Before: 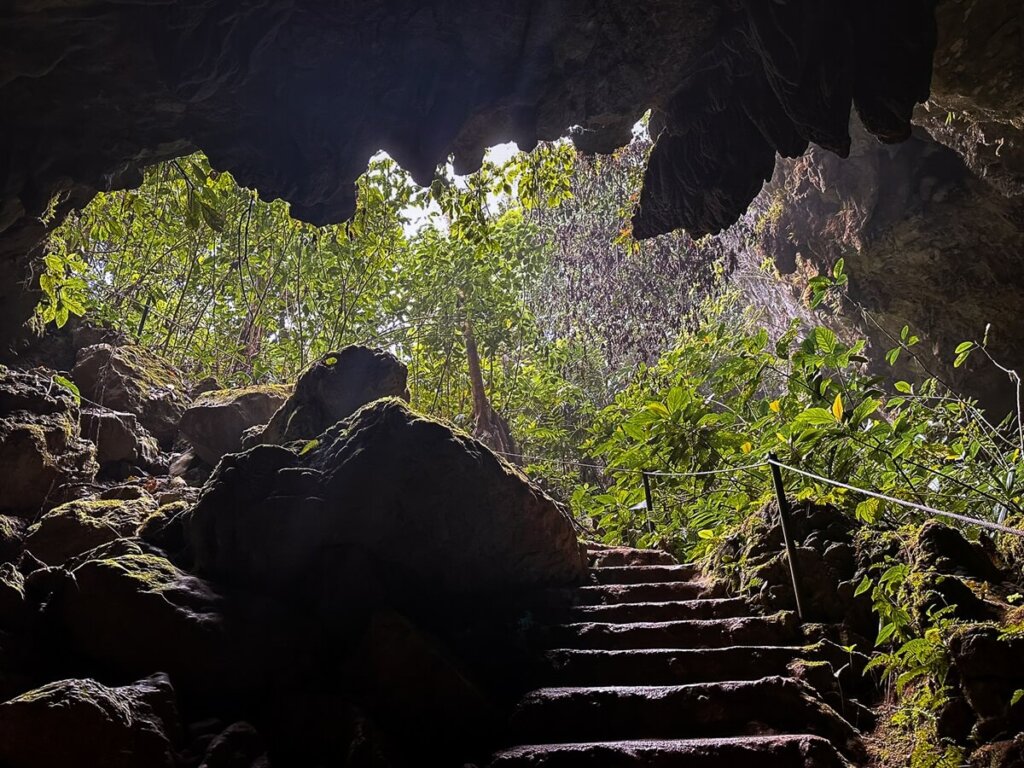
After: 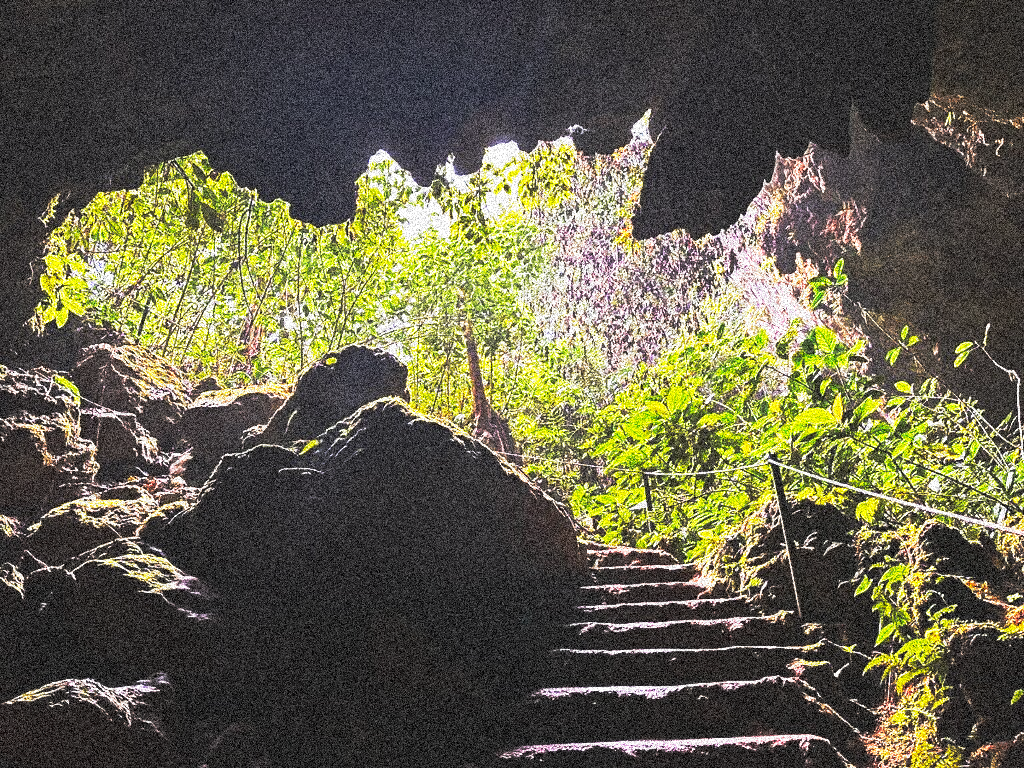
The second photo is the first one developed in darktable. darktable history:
tone curve: curves: ch0 [(0, 0) (0.004, 0.001) (0.133, 0.16) (0.325, 0.399) (0.475, 0.588) (0.832, 0.903) (1, 1)], color space Lab, linked channels, preserve colors none
grain: coarseness 3.75 ISO, strength 100%, mid-tones bias 0%
base curve: curves: ch0 [(0, 0.015) (0.085, 0.116) (0.134, 0.298) (0.19, 0.545) (0.296, 0.764) (0.599, 0.982) (1, 1)], preserve colors none
